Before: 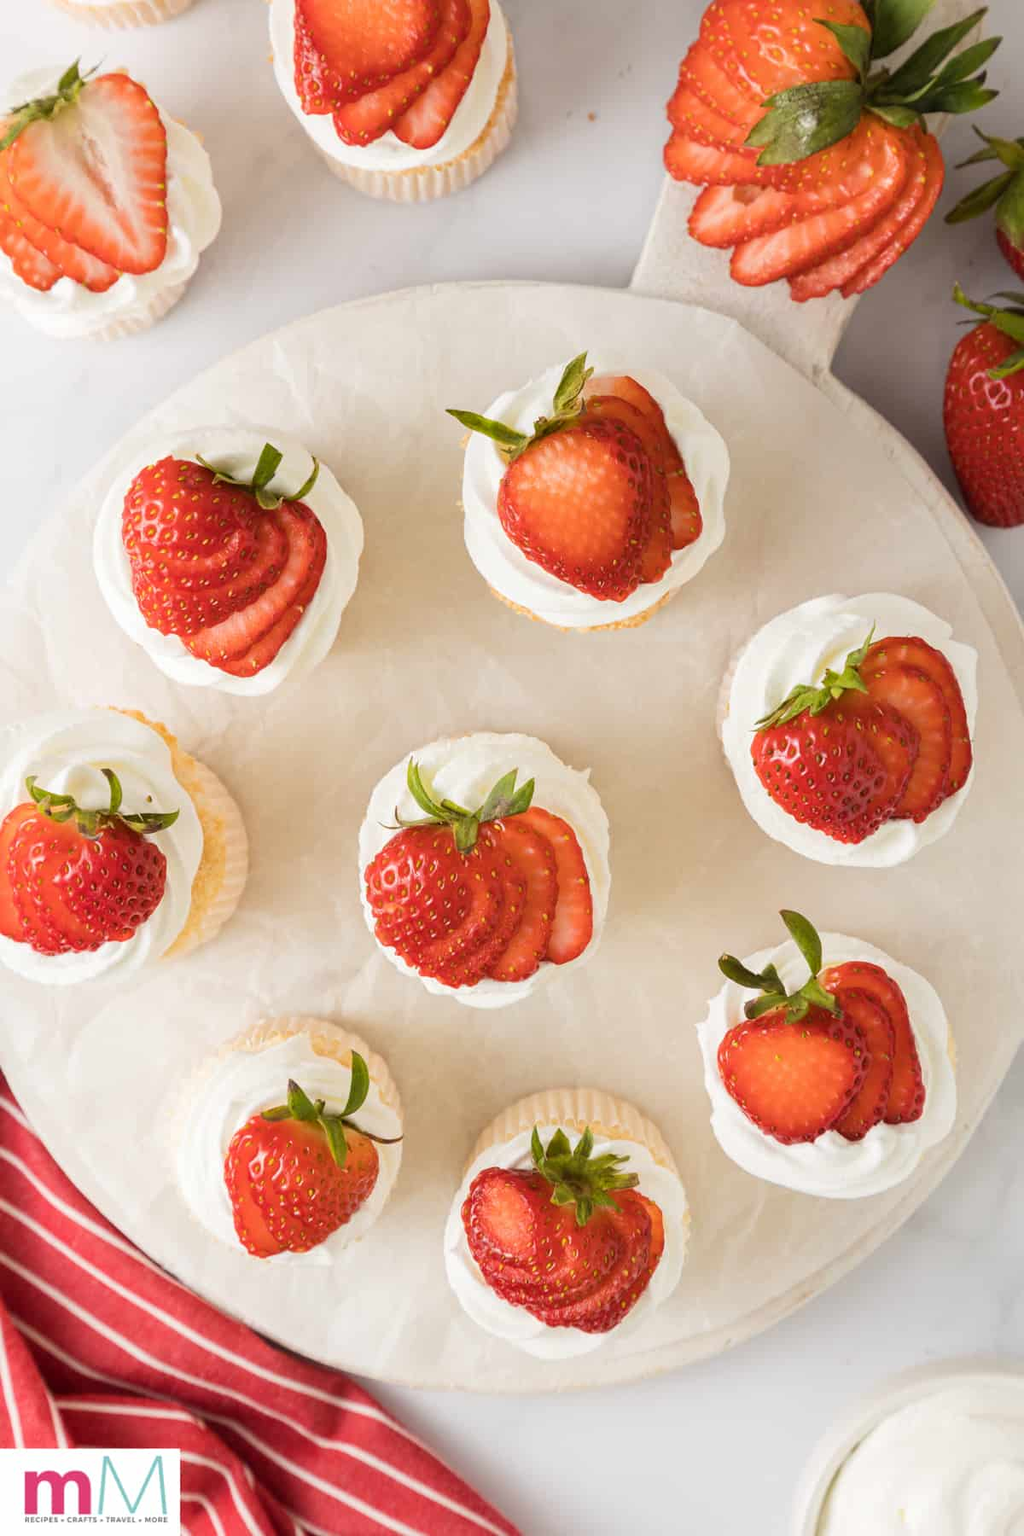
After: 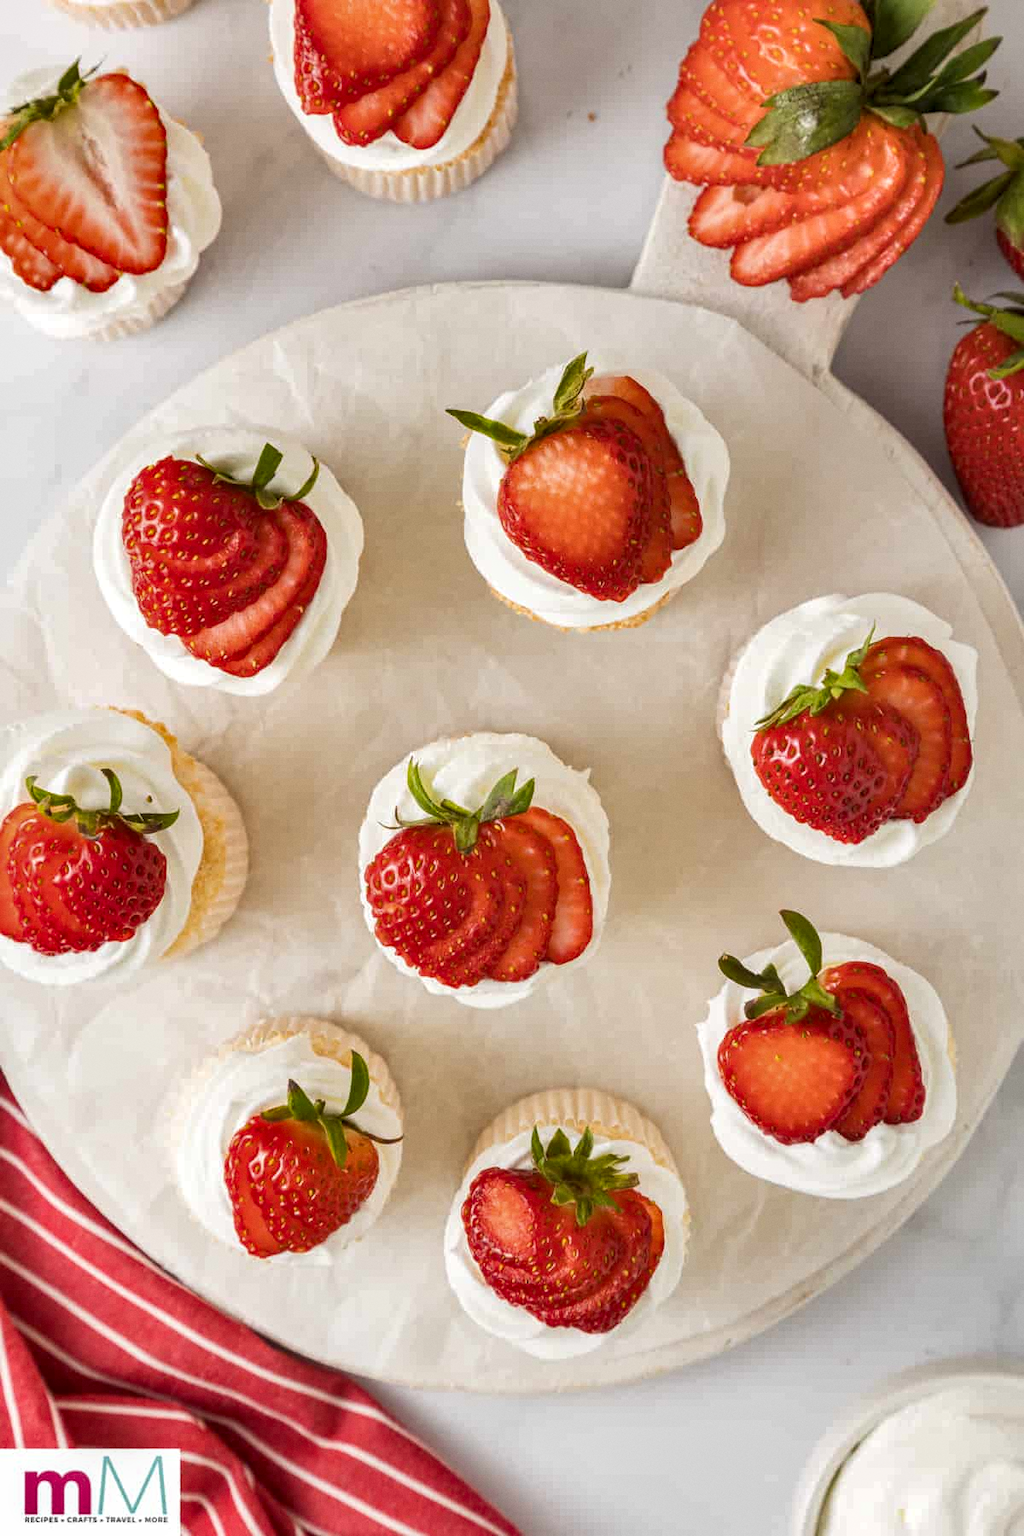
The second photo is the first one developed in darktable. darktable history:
shadows and highlights: shadows 60, soften with gaussian
local contrast: on, module defaults
grain: coarseness 0.09 ISO, strength 10%
